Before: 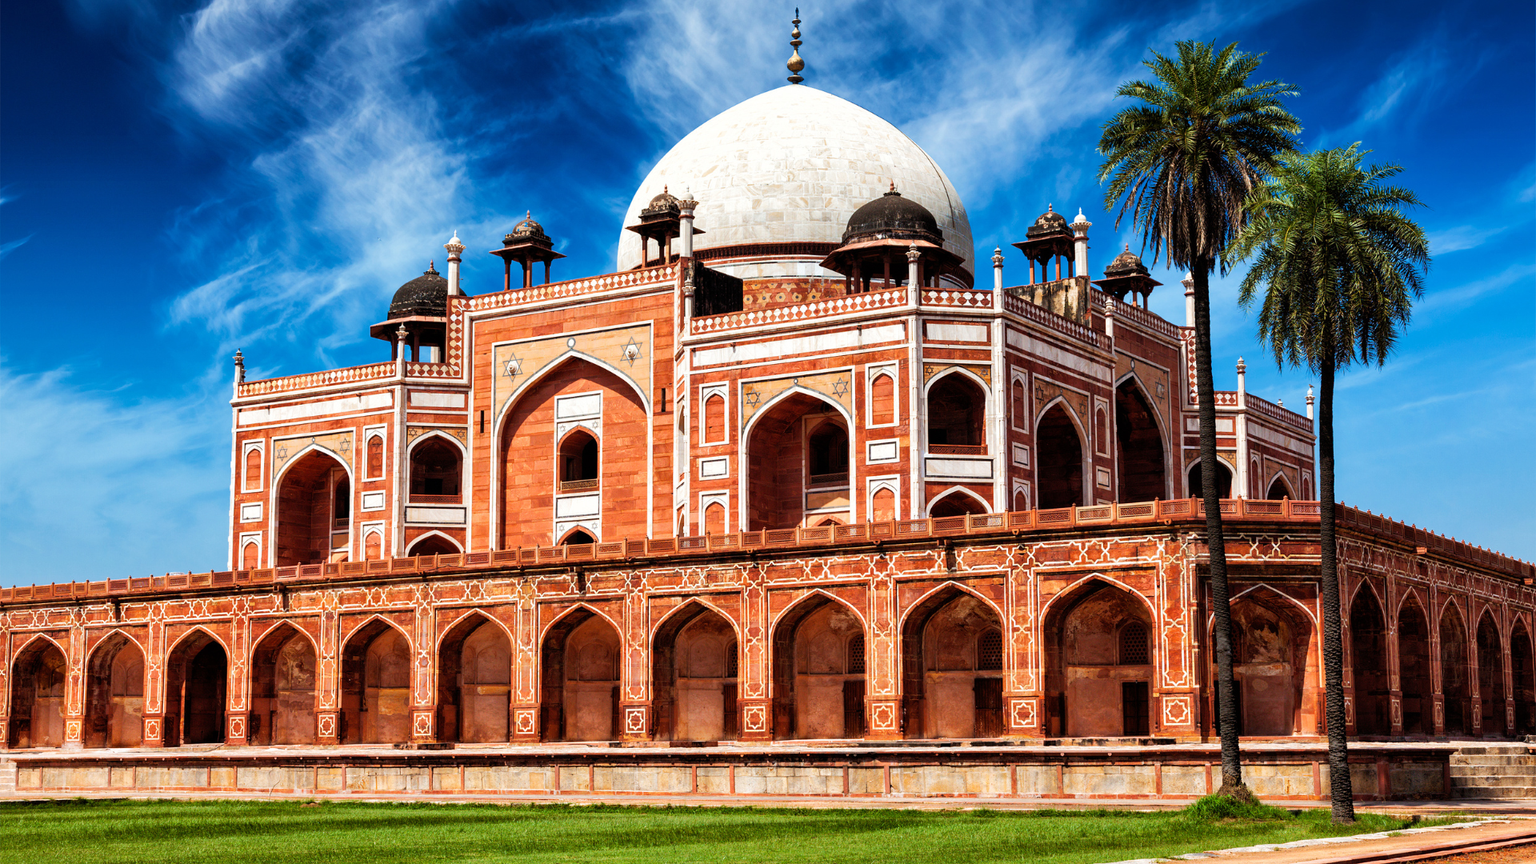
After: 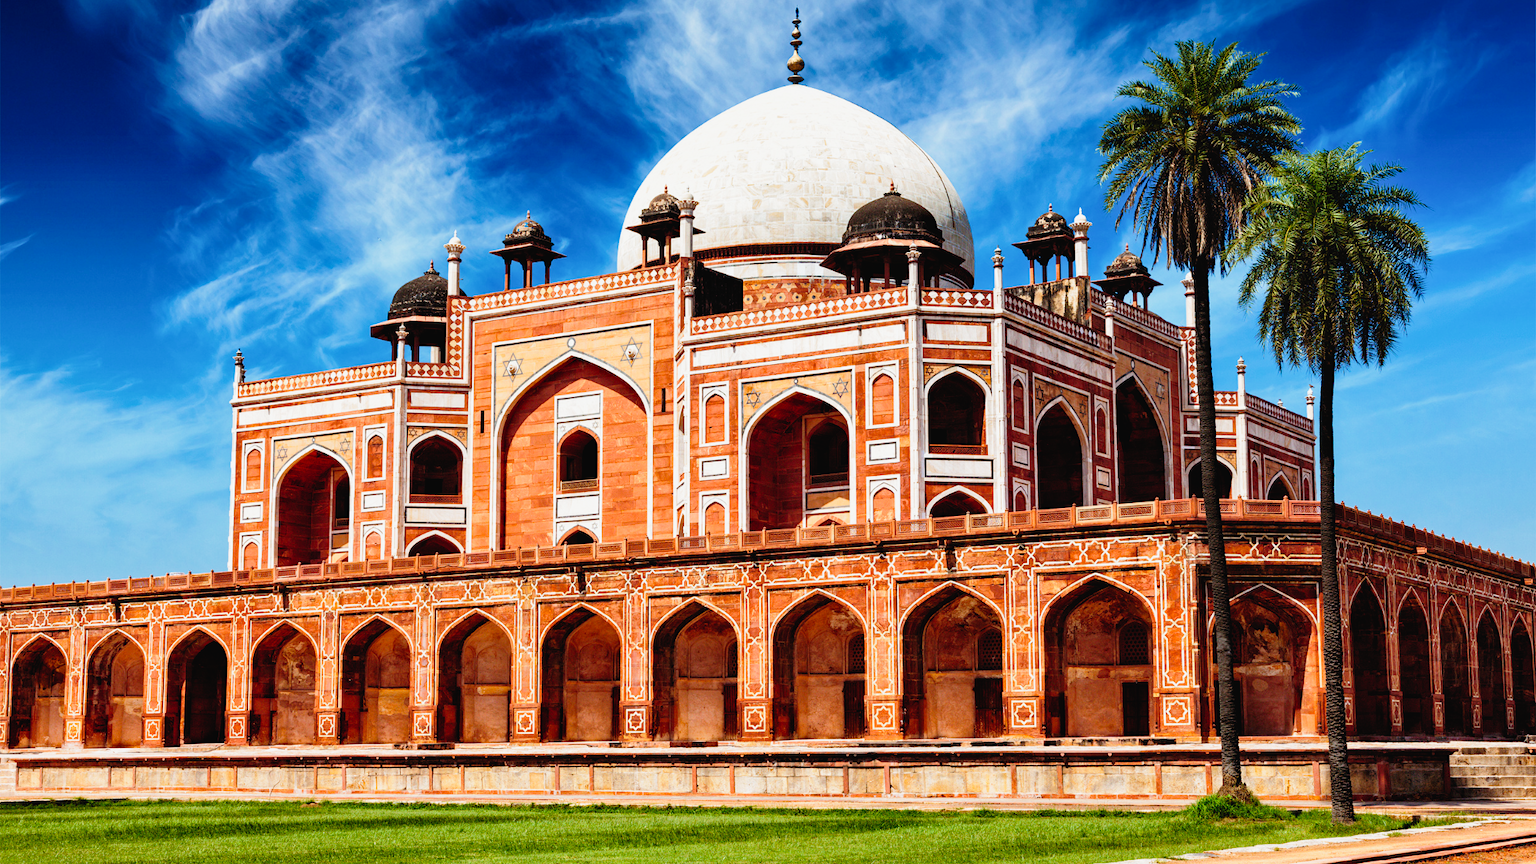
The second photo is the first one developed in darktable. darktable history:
exposure: compensate highlight preservation false
haze removal: adaptive false
tone curve: curves: ch0 [(0, 0.021) (0.049, 0.044) (0.152, 0.14) (0.328, 0.377) (0.473, 0.543) (0.641, 0.705) (0.85, 0.894) (1, 0.969)]; ch1 [(0, 0) (0.302, 0.331) (0.433, 0.432) (0.472, 0.47) (0.502, 0.503) (0.527, 0.516) (0.564, 0.573) (0.614, 0.626) (0.677, 0.701) (0.859, 0.885) (1, 1)]; ch2 [(0, 0) (0.33, 0.301) (0.447, 0.44) (0.487, 0.496) (0.502, 0.516) (0.535, 0.563) (0.565, 0.597) (0.608, 0.641) (1, 1)], preserve colors none
